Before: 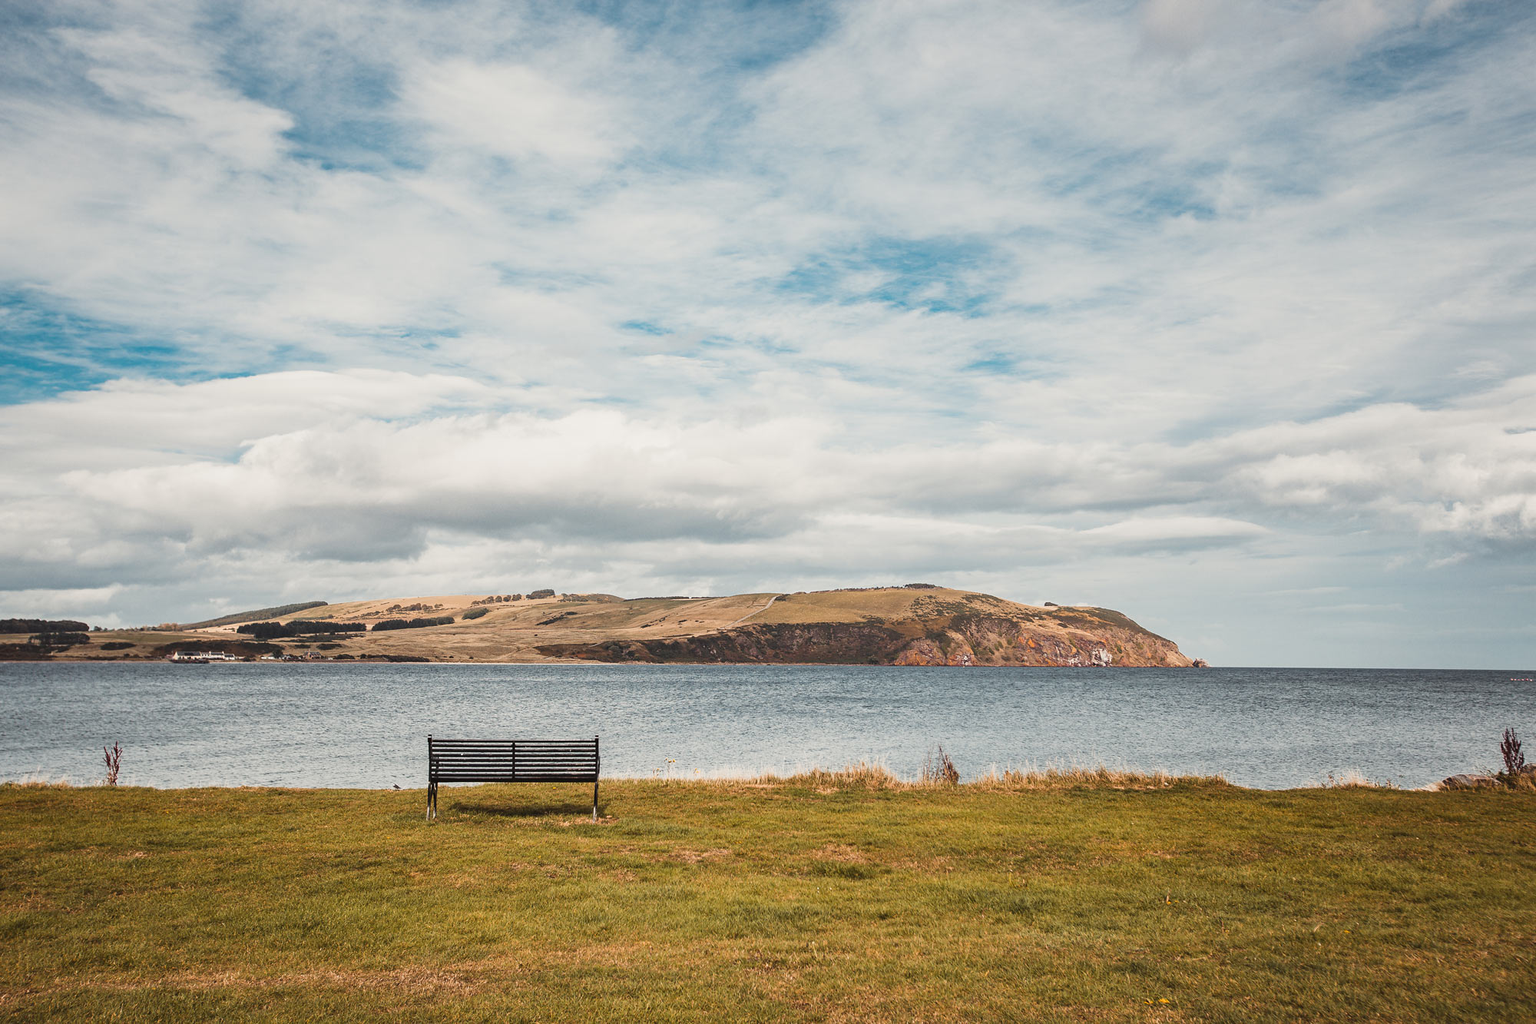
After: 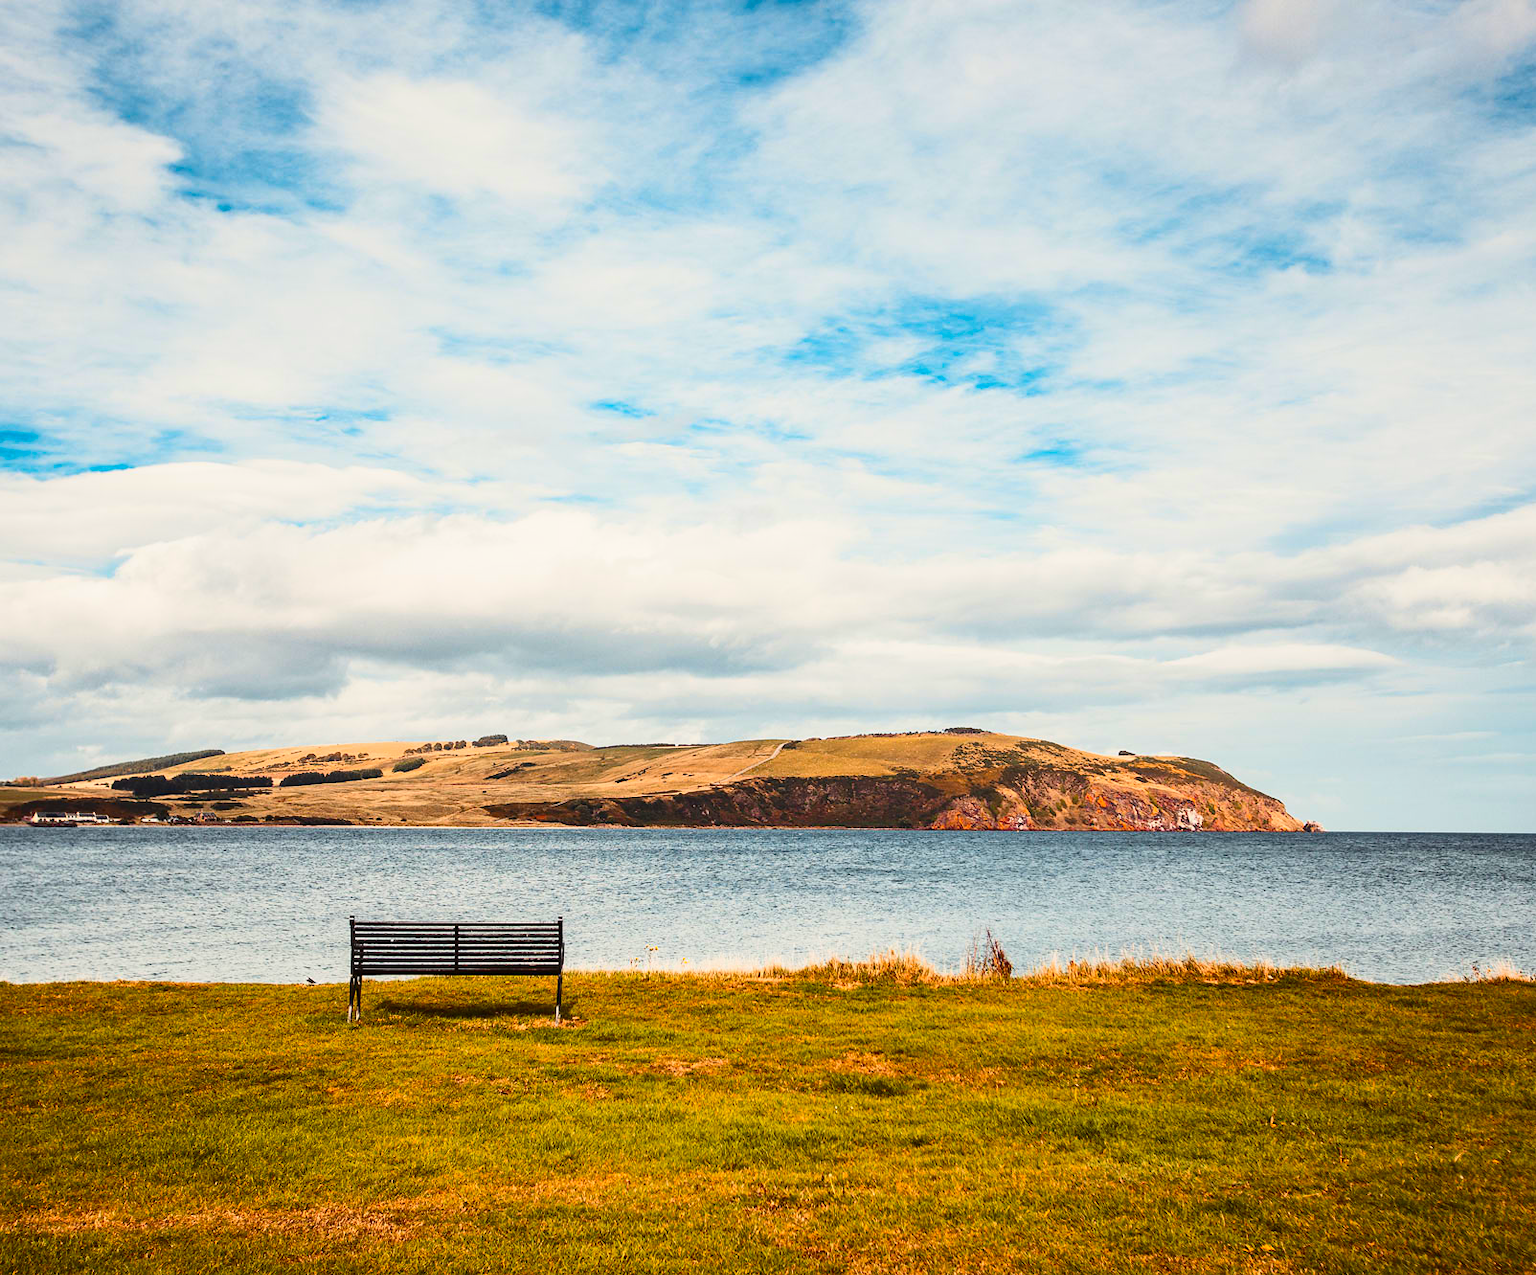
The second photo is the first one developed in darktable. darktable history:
crop and rotate: left 9.616%, right 10.14%
contrast brightness saturation: contrast 0.257, brightness 0.015, saturation 0.869
